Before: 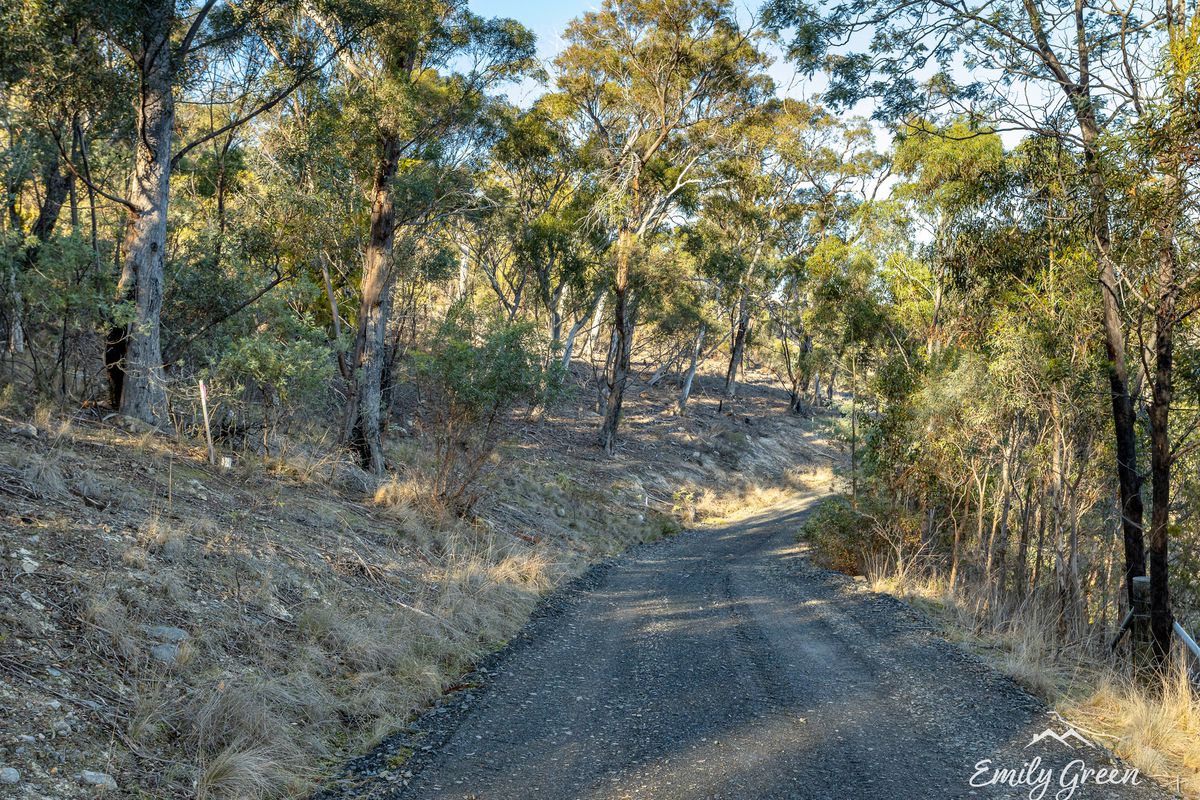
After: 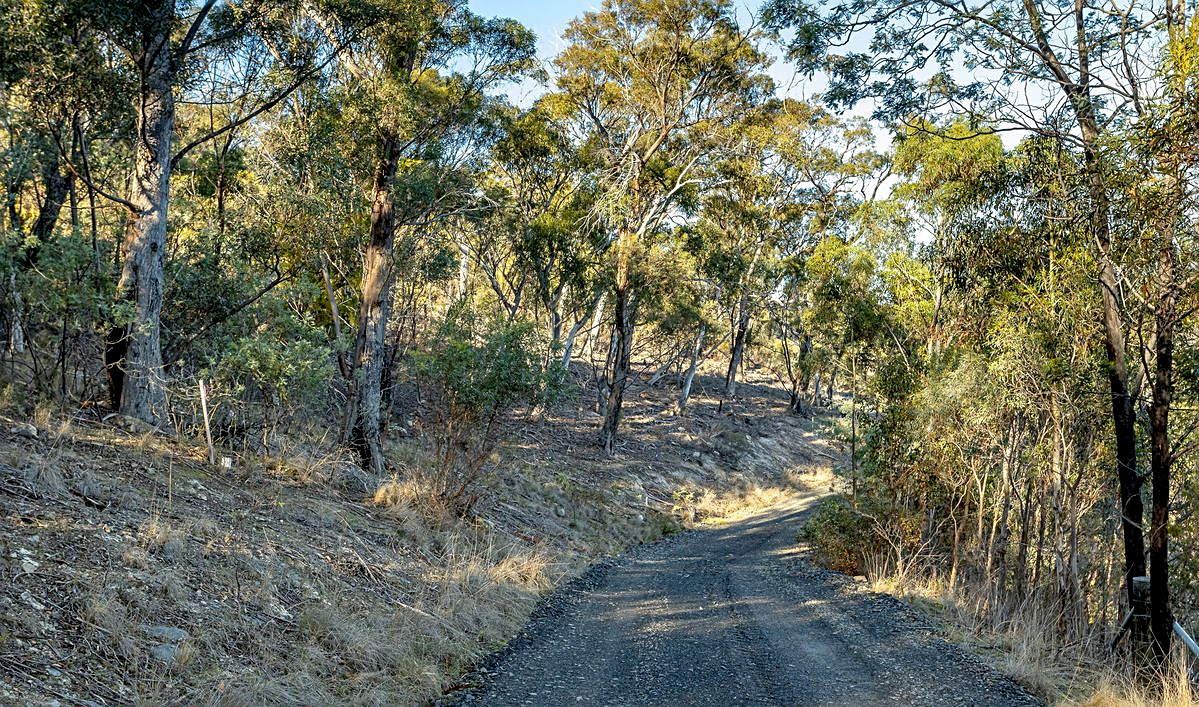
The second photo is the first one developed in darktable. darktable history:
exposure: black level correction 0.009, compensate highlight preservation false
sharpen: on, module defaults
crop and rotate: top 0%, bottom 11.54%
